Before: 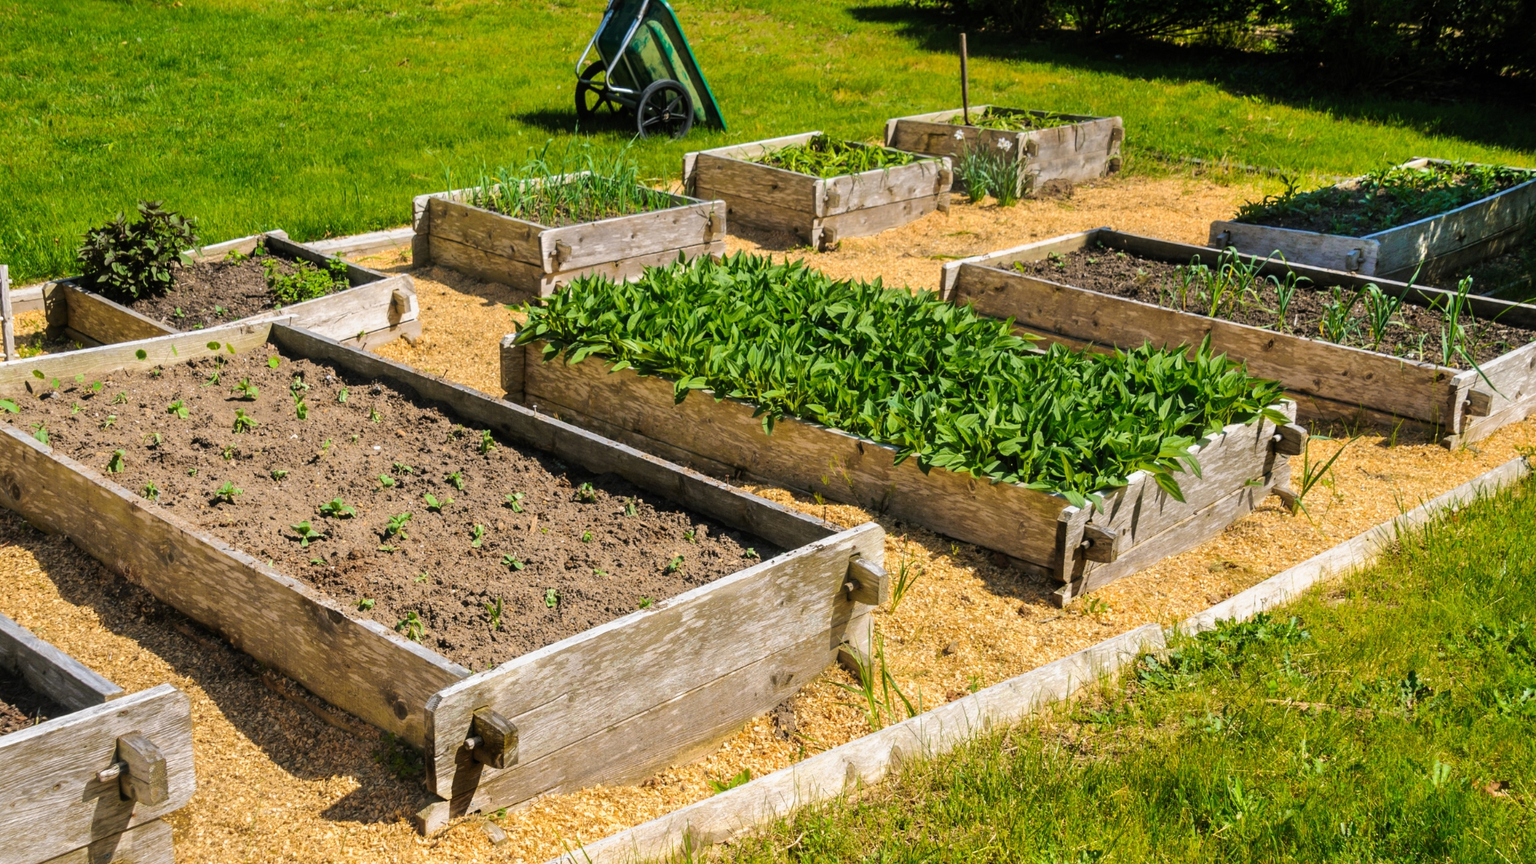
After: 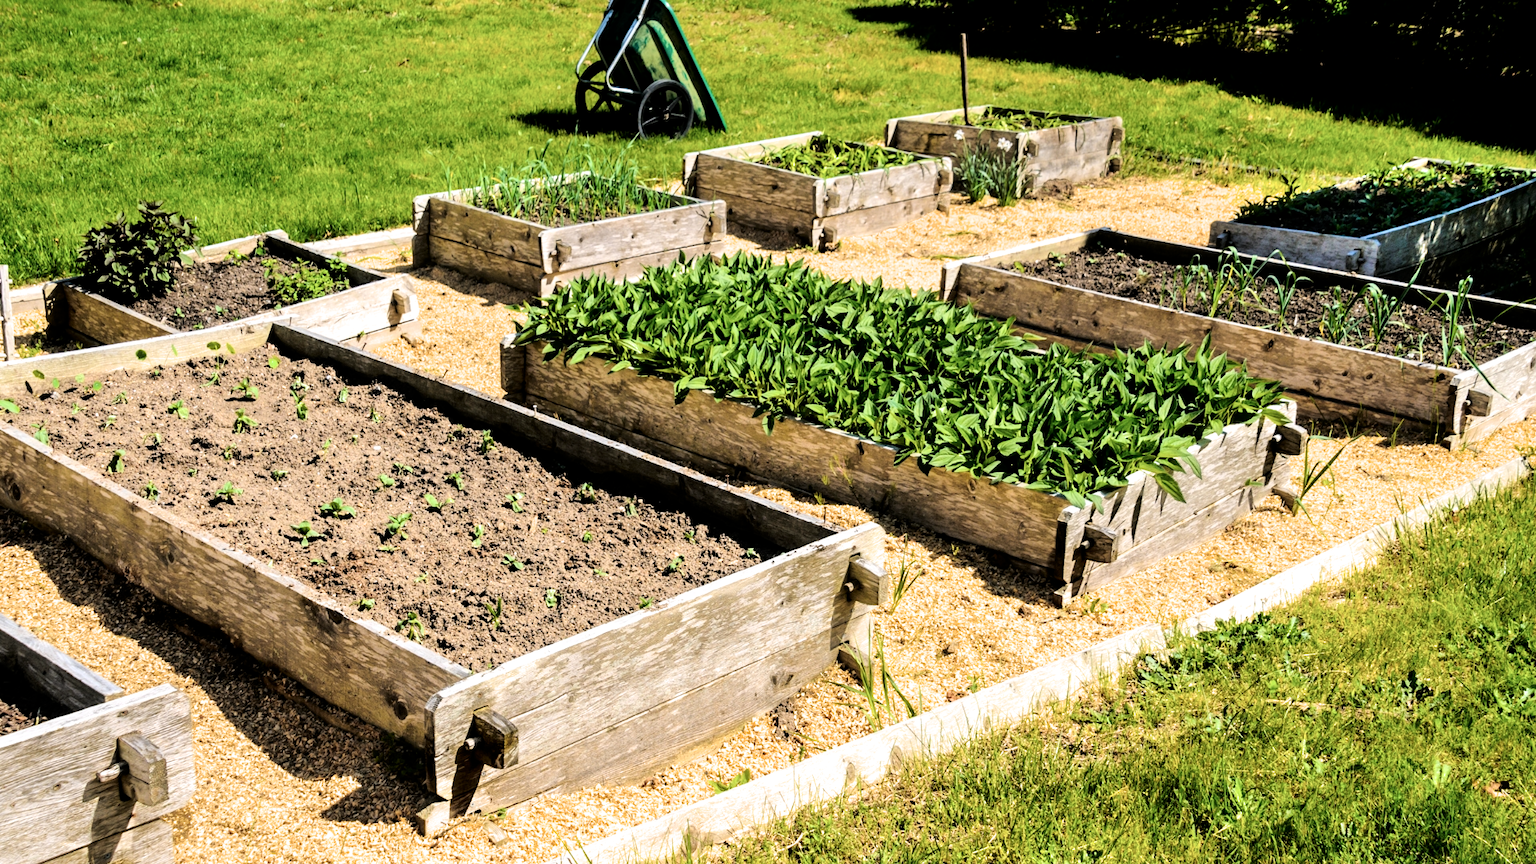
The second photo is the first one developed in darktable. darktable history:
filmic rgb: black relative exposure -8.19 EV, white relative exposure 2.2 EV, target white luminance 99.961%, hardness 7.1, latitude 75.43%, contrast 1.322, highlights saturation mix -2.55%, shadows ↔ highlights balance 29.66%, color science v6 (2022)
tone curve: curves: ch0 [(0, 0) (0.004, 0.001) (0.133, 0.112) (0.325, 0.362) (0.832, 0.893) (1, 1)], color space Lab, independent channels, preserve colors none
